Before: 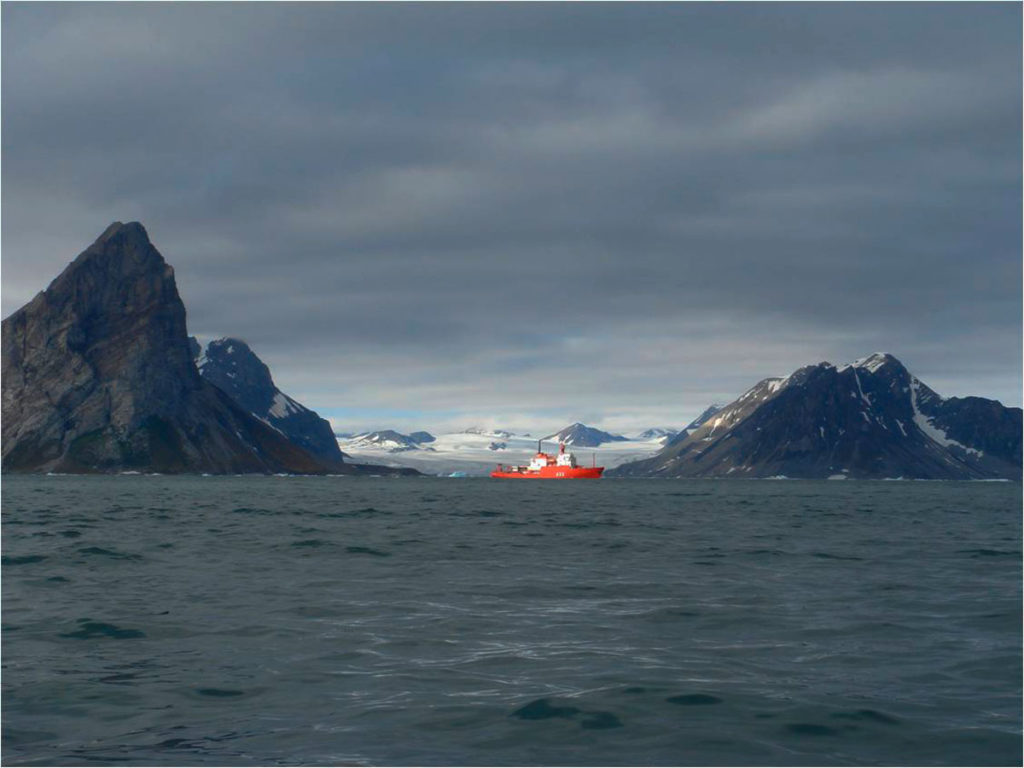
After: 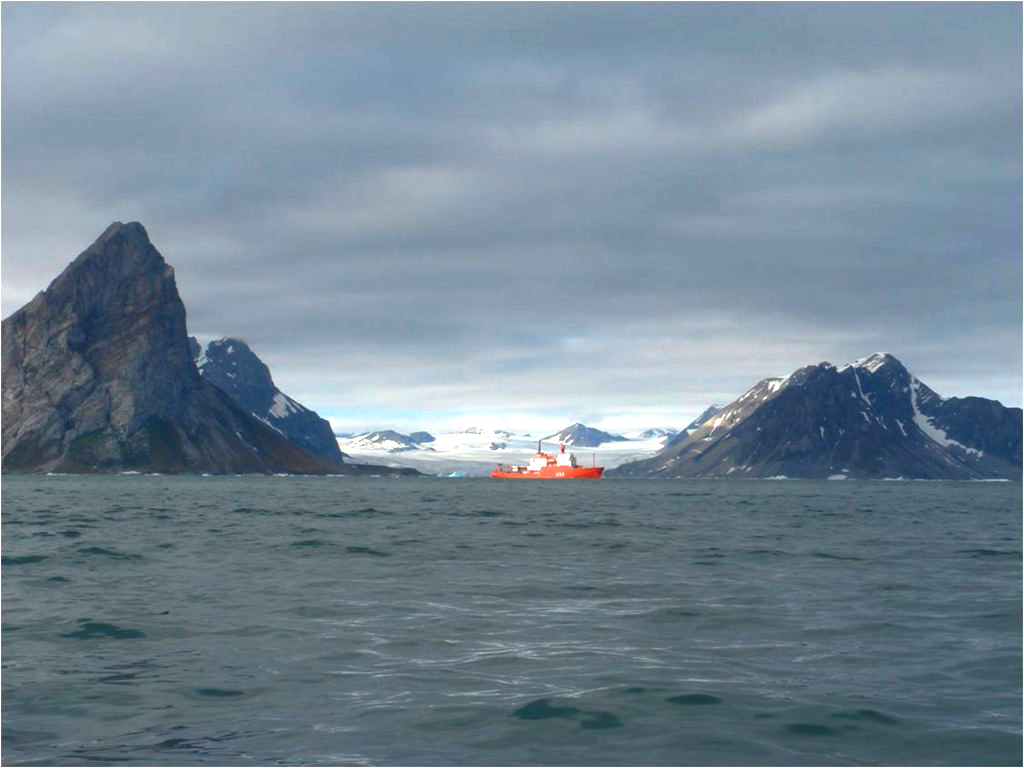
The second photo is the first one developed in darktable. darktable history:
exposure: black level correction 0, exposure 1.1 EV, compensate exposure bias true, compensate highlight preservation false
contrast brightness saturation: contrast -0.08, brightness -0.04, saturation -0.11
